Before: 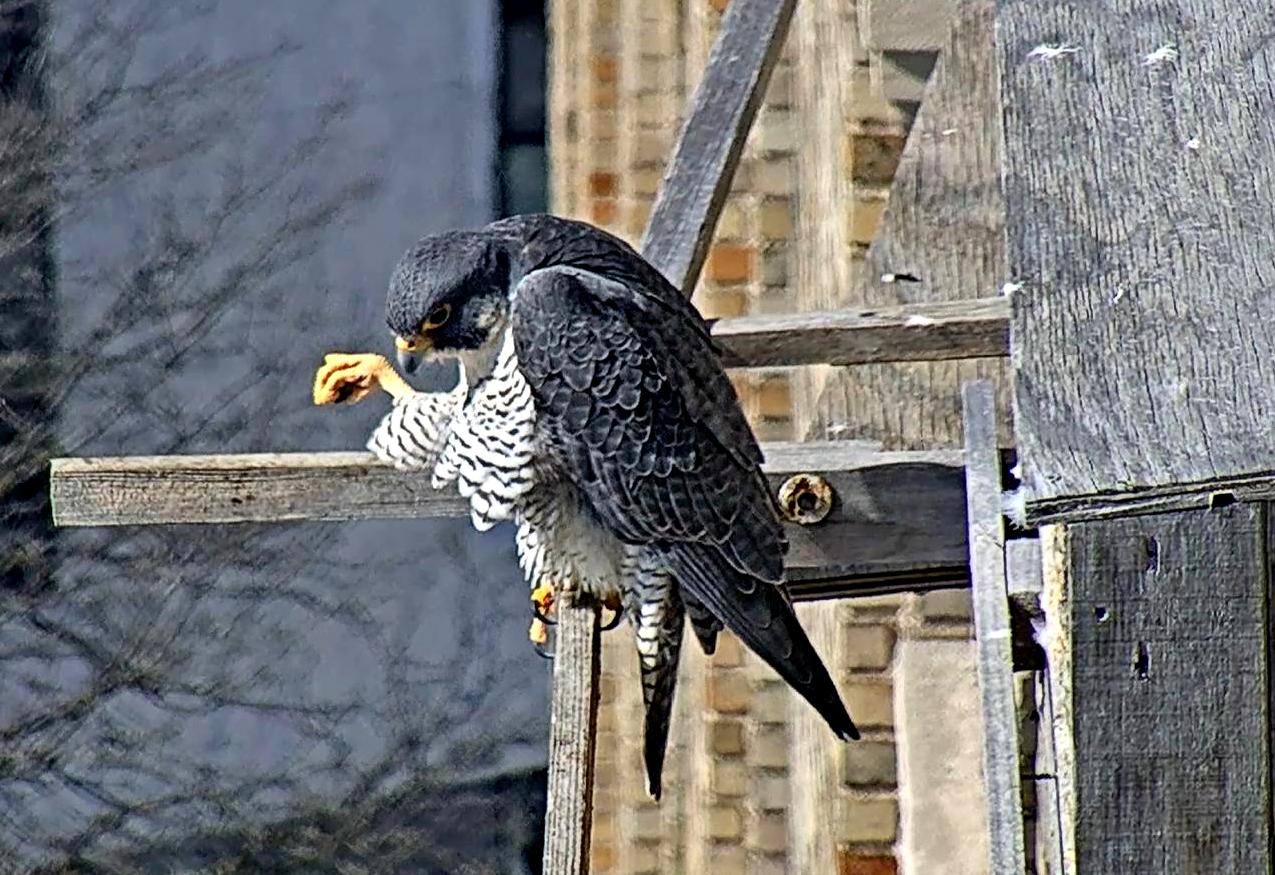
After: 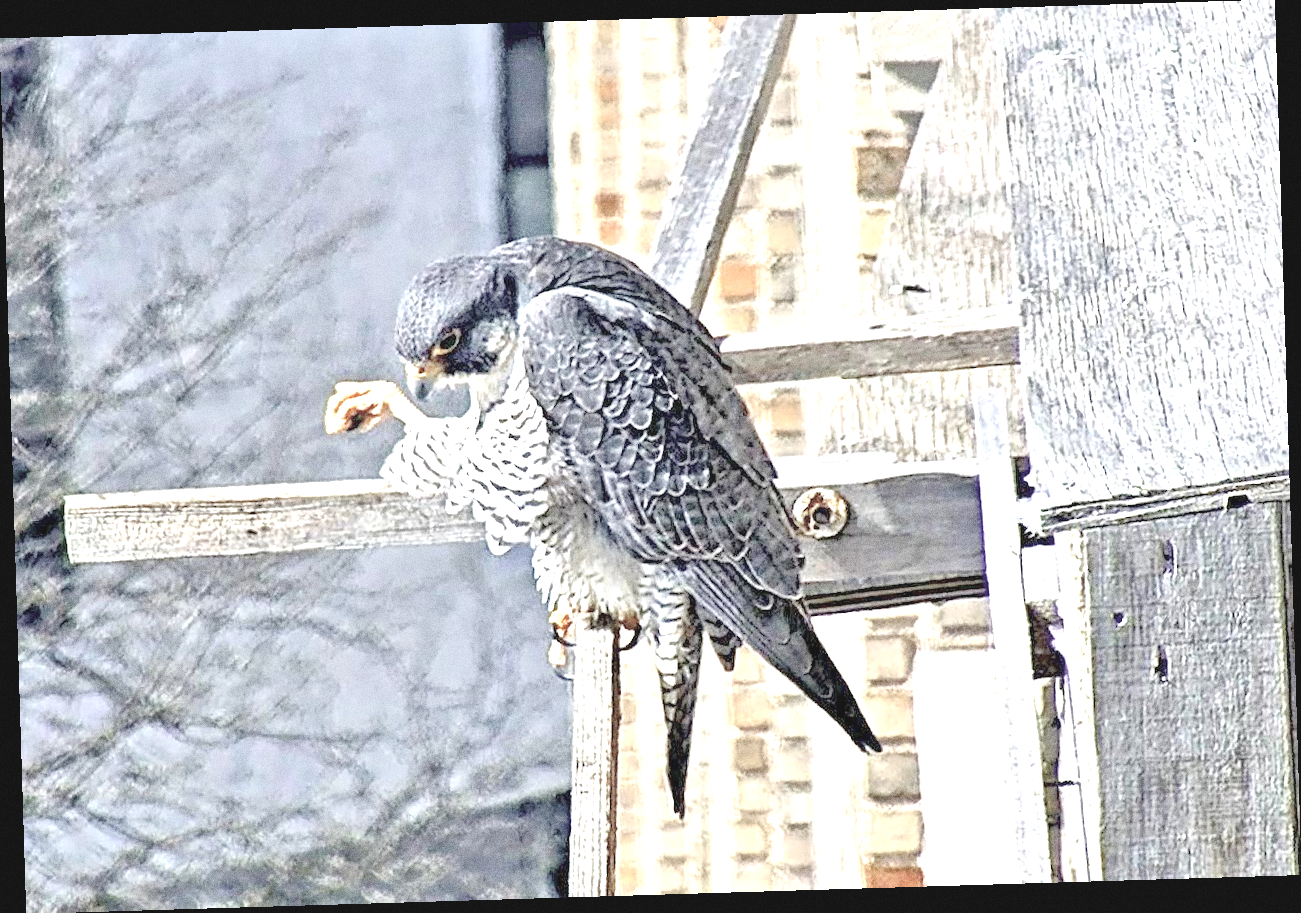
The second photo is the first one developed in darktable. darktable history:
exposure: black level correction 0, exposure 1.741 EV, compensate exposure bias true, compensate highlight preservation false
tone equalizer: -8 EV 2 EV, -7 EV 2 EV, -6 EV 2 EV, -5 EV 2 EV, -4 EV 2 EV, -3 EV 1.5 EV, -2 EV 1 EV, -1 EV 0.5 EV
grain: coarseness 9.61 ISO, strength 35.62%
contrast brightness saturation: brightness 0.18, saturation -0.5
rotate and perspective: rotation -1.75°, automatic cropping off
